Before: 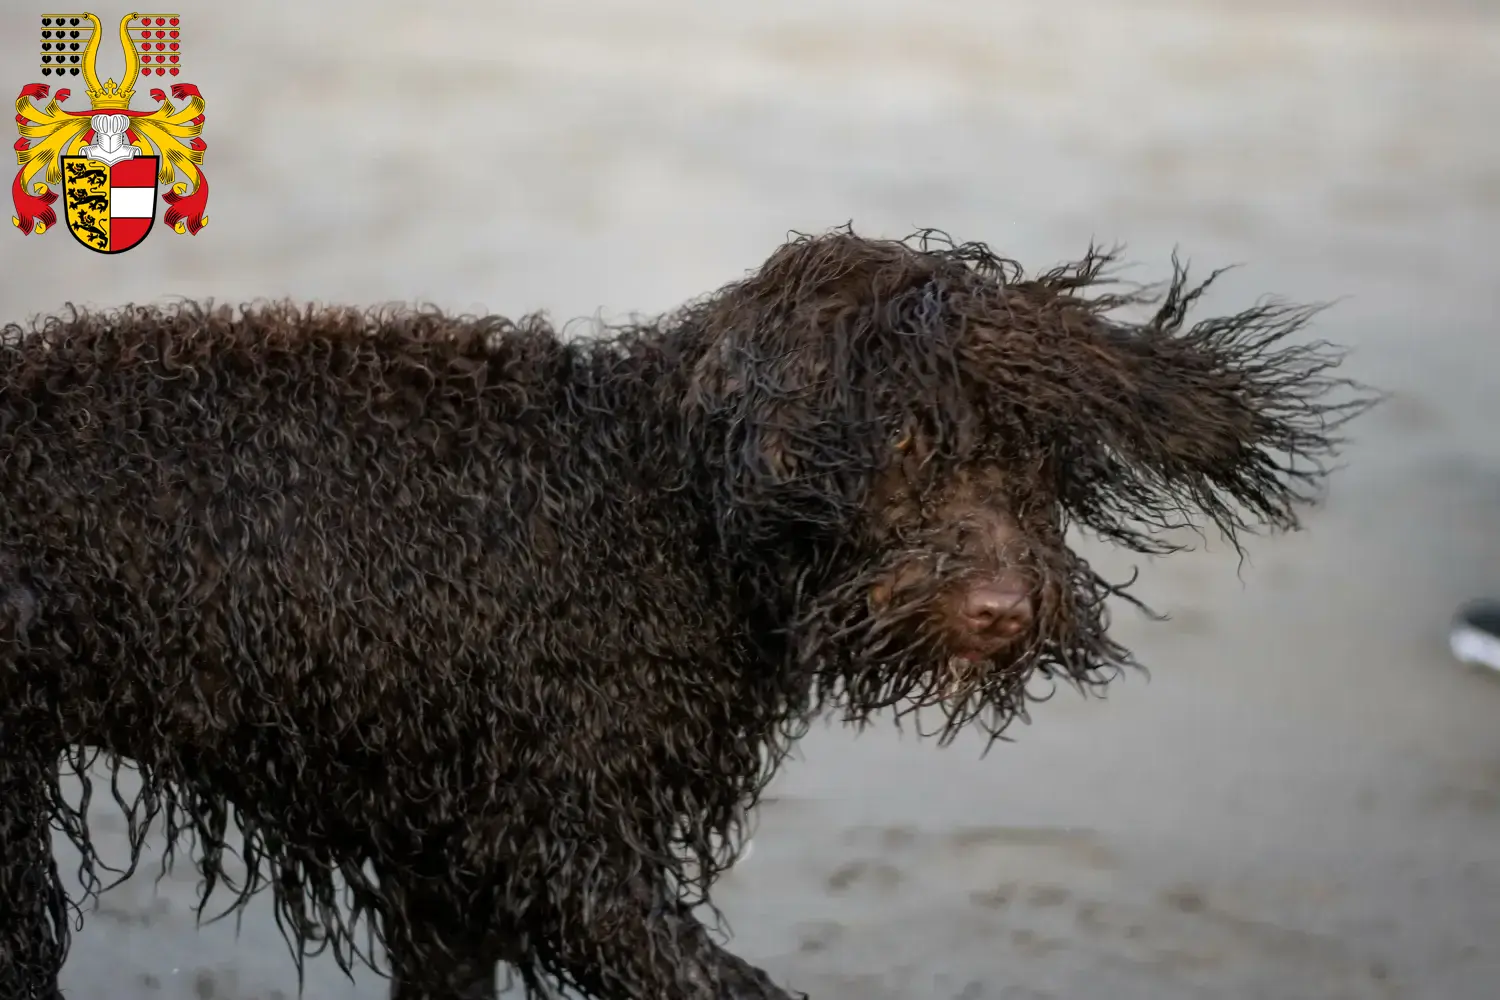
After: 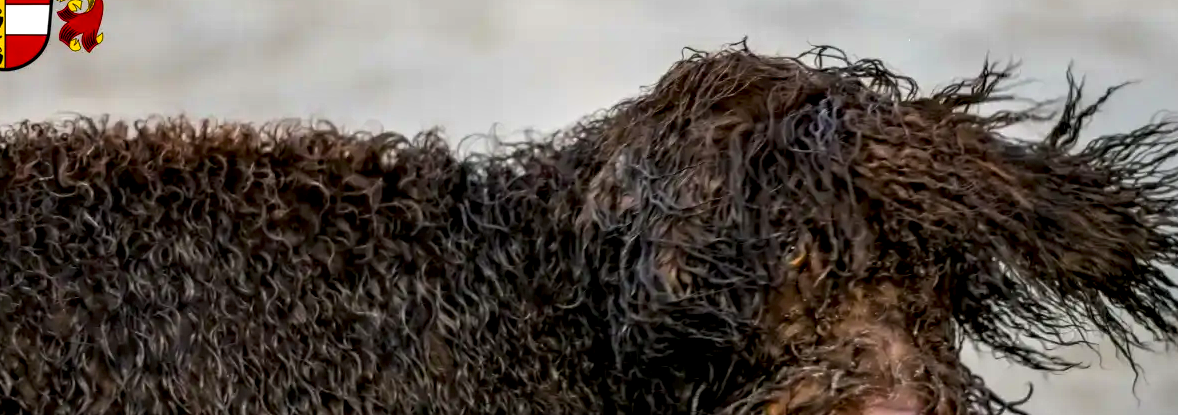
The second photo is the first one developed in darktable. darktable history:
color balance rgb: linear chroma grading › global chroma 15%, perceptual saturation grading › global saturation 30%
local contrast: highlights 65%, shadows 54%, detail 169%, midtone range 0.514
crop: left 7.036%, top 18.398%, right 14.379%, bottom 40.043%
